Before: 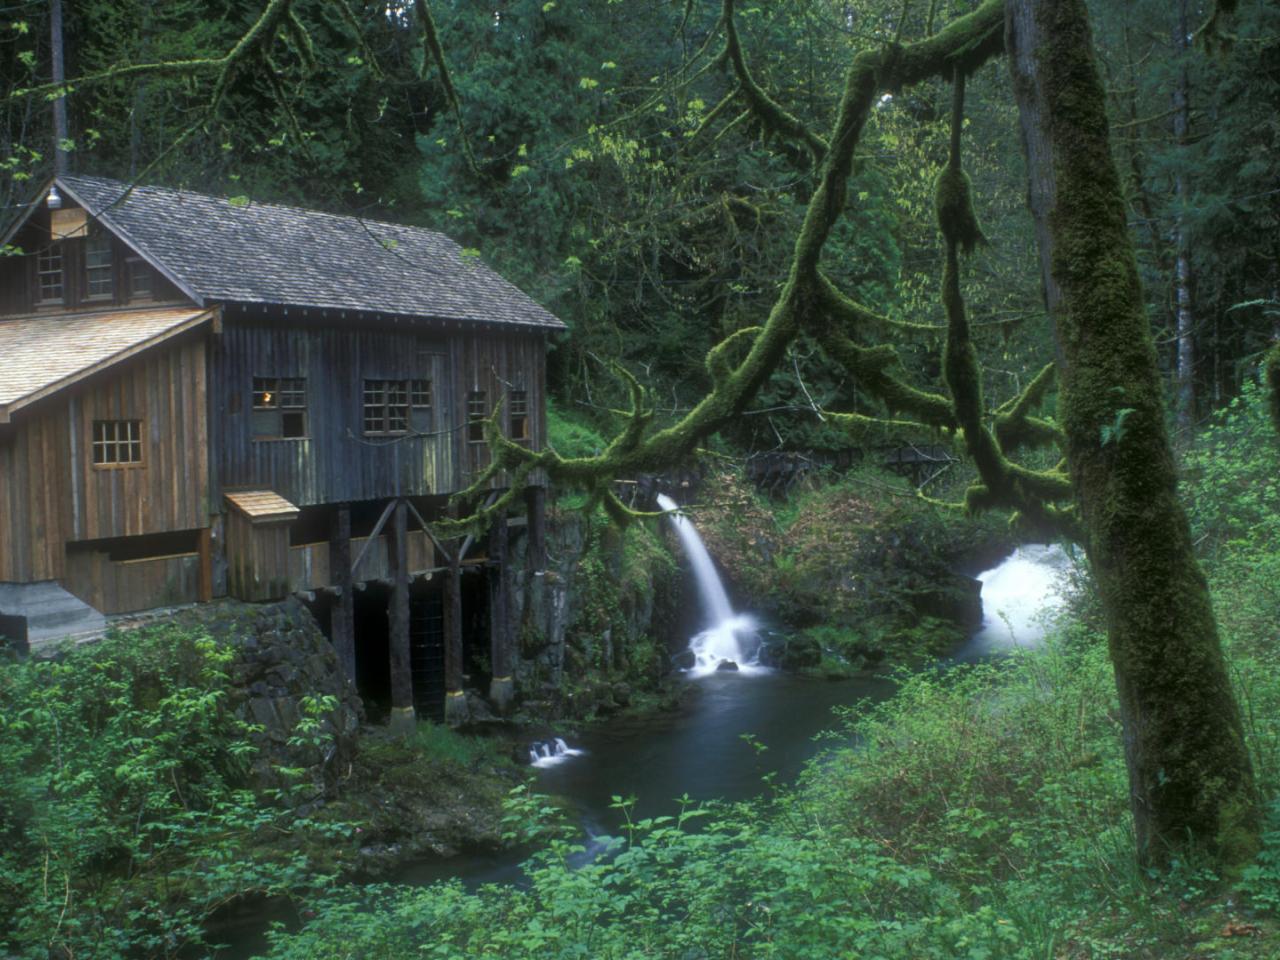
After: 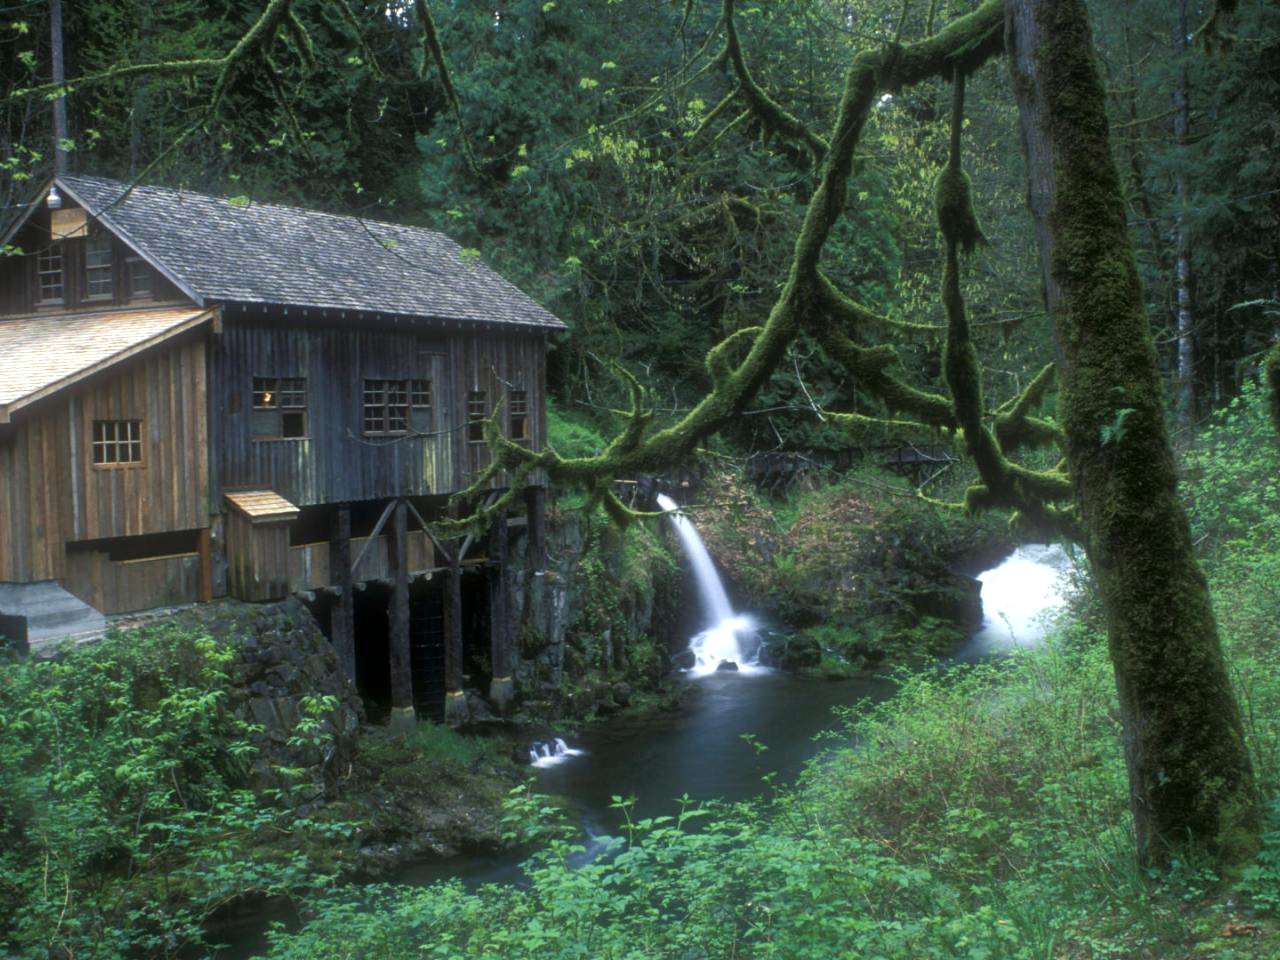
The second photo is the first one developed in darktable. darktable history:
tone equalizer: -8 EV -0.444 EV, -7 EV -0.354 EV, -6 EV -0.332 EV, -5 EV -0.218 EV, -3 EV 0.214 EV, -2 EV 0.343 EV, -1 EV 0.414 EV, +0 EV 0.404 EV
